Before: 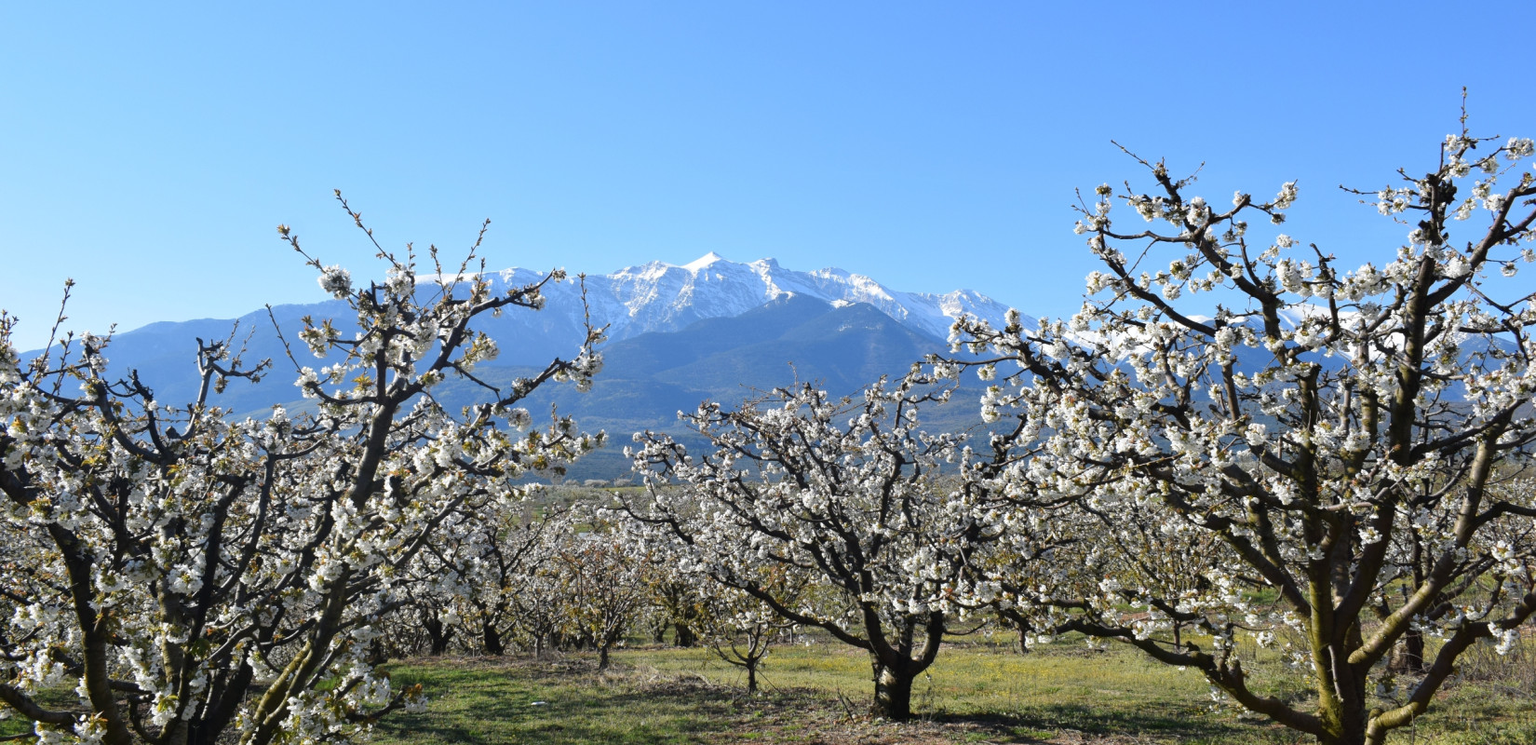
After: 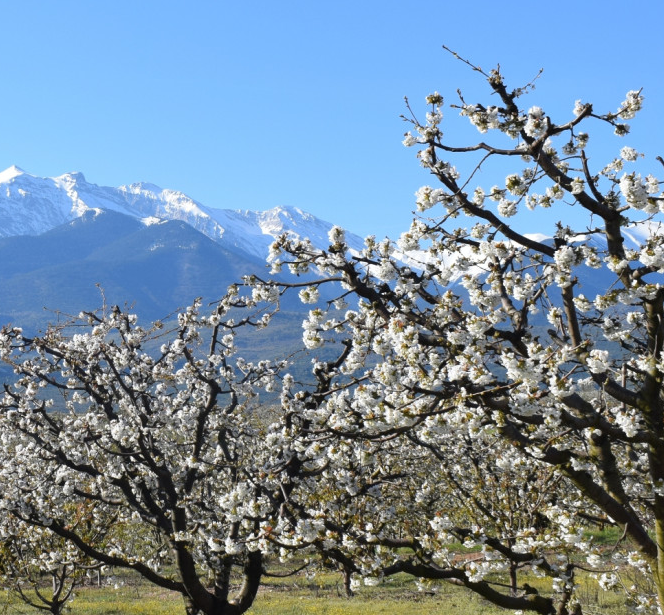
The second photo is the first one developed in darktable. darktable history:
crop: left 45.559%, top 13.187%, right 14.173%, bottom 9.876%
